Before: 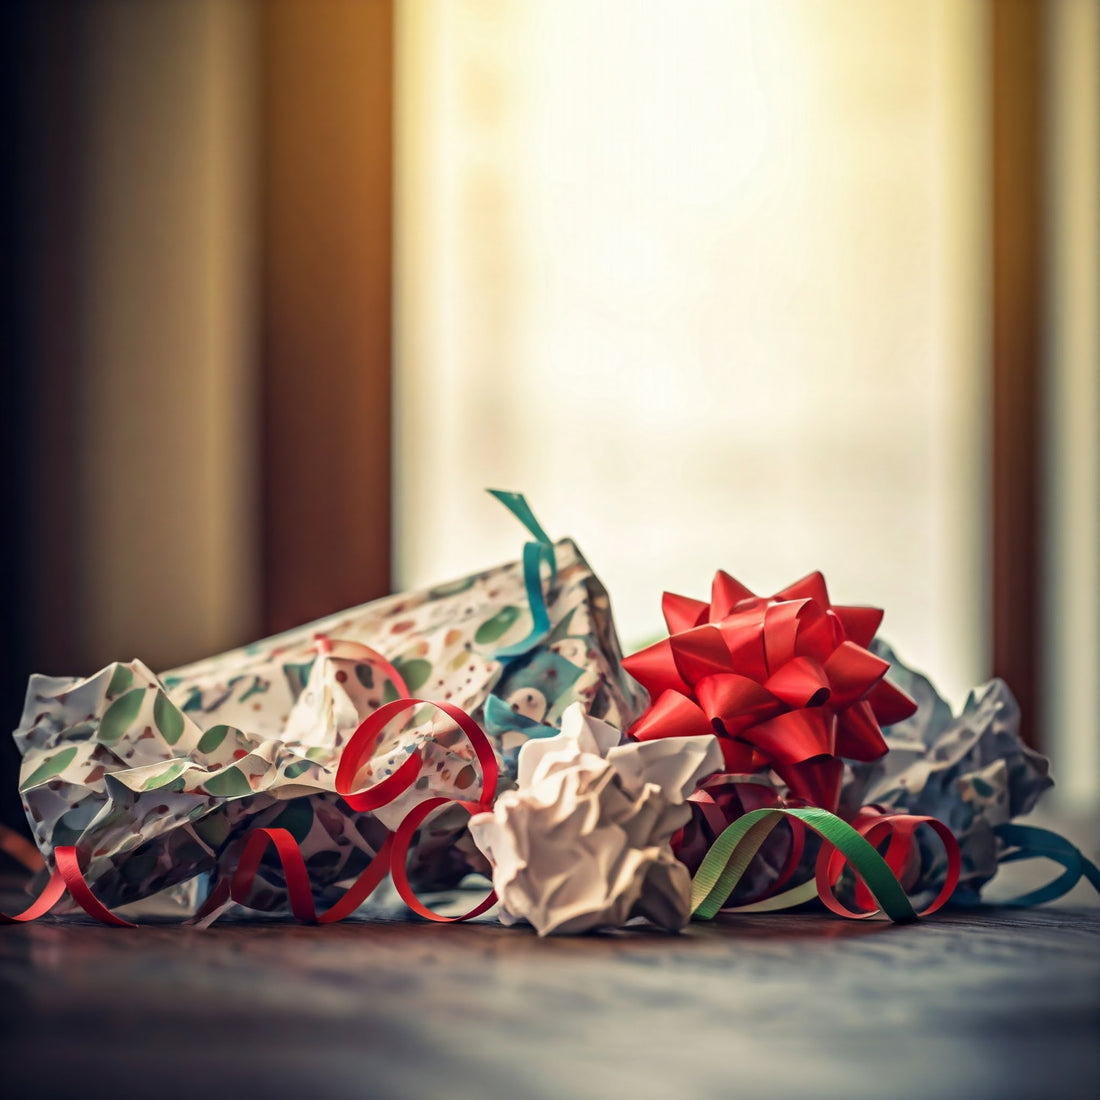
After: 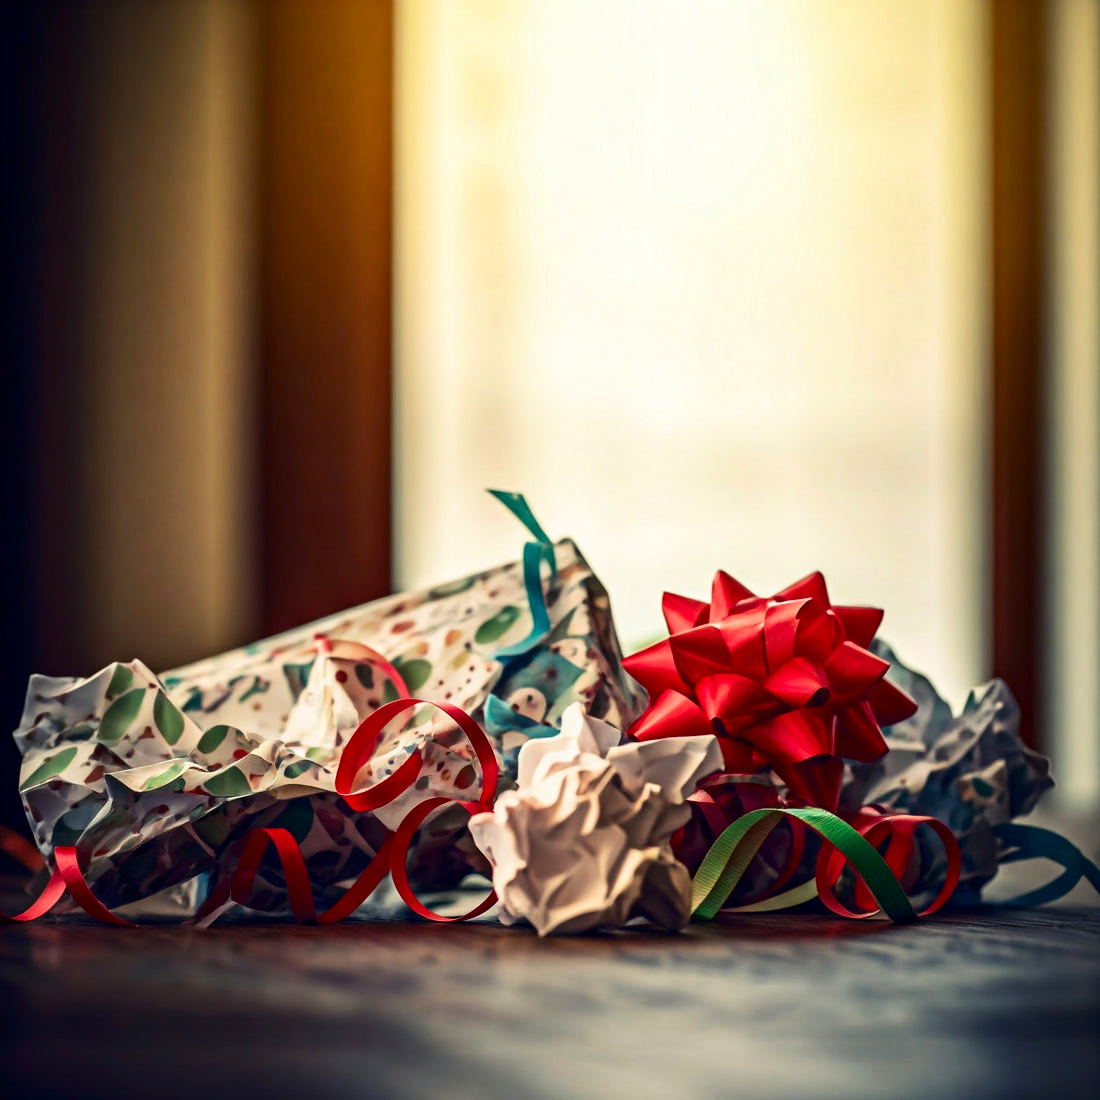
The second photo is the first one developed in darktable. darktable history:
contrast brightness saturation: contrast 0.189, brightness -0.104, saturation 0.212
